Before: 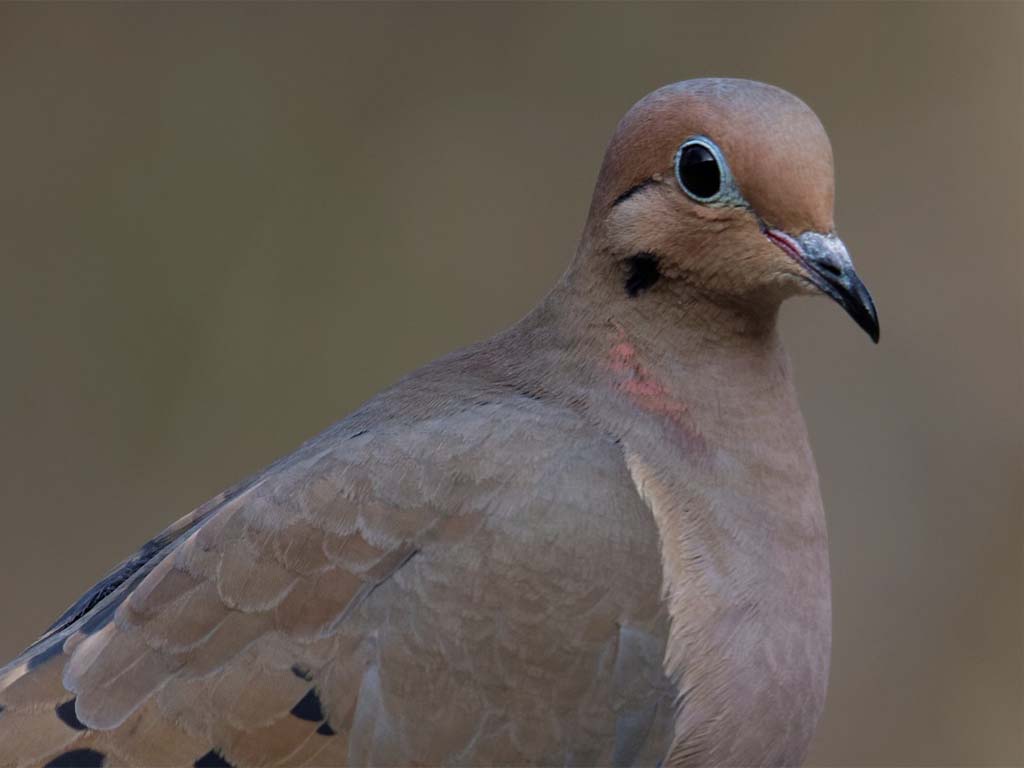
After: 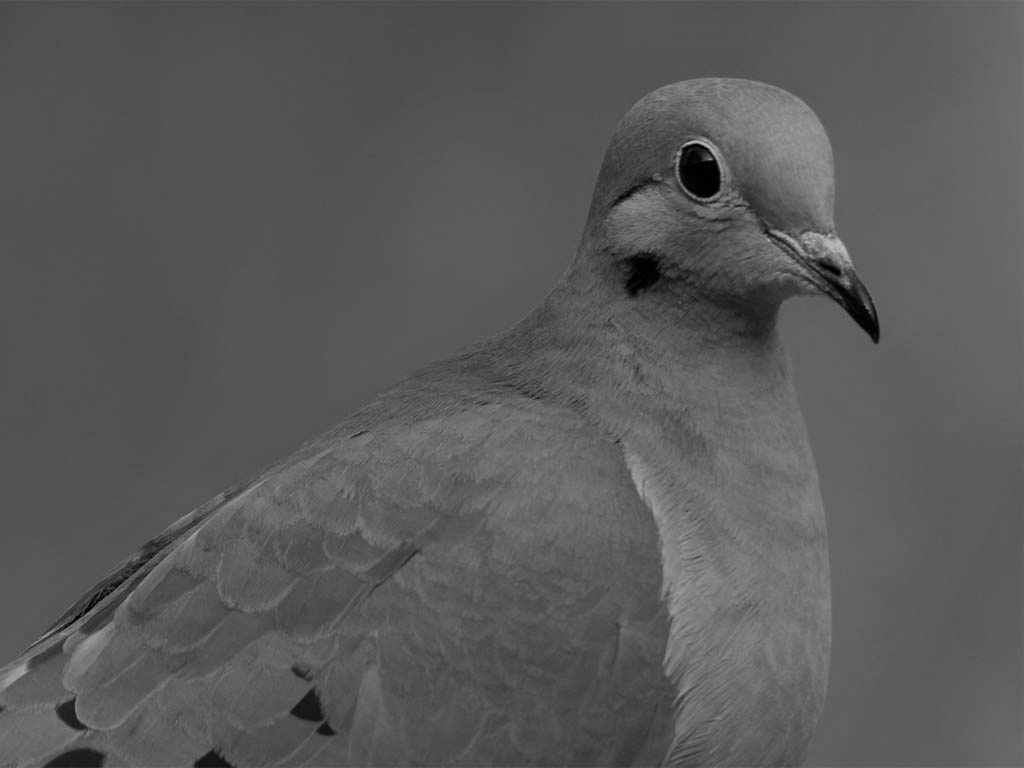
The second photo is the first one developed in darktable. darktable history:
base curve: curves: ch0 [(0, 0) (0.579, 0.807) (1, 1)], preserve colors none
monochrome: a 79.32, b 81.83, size 1.1
